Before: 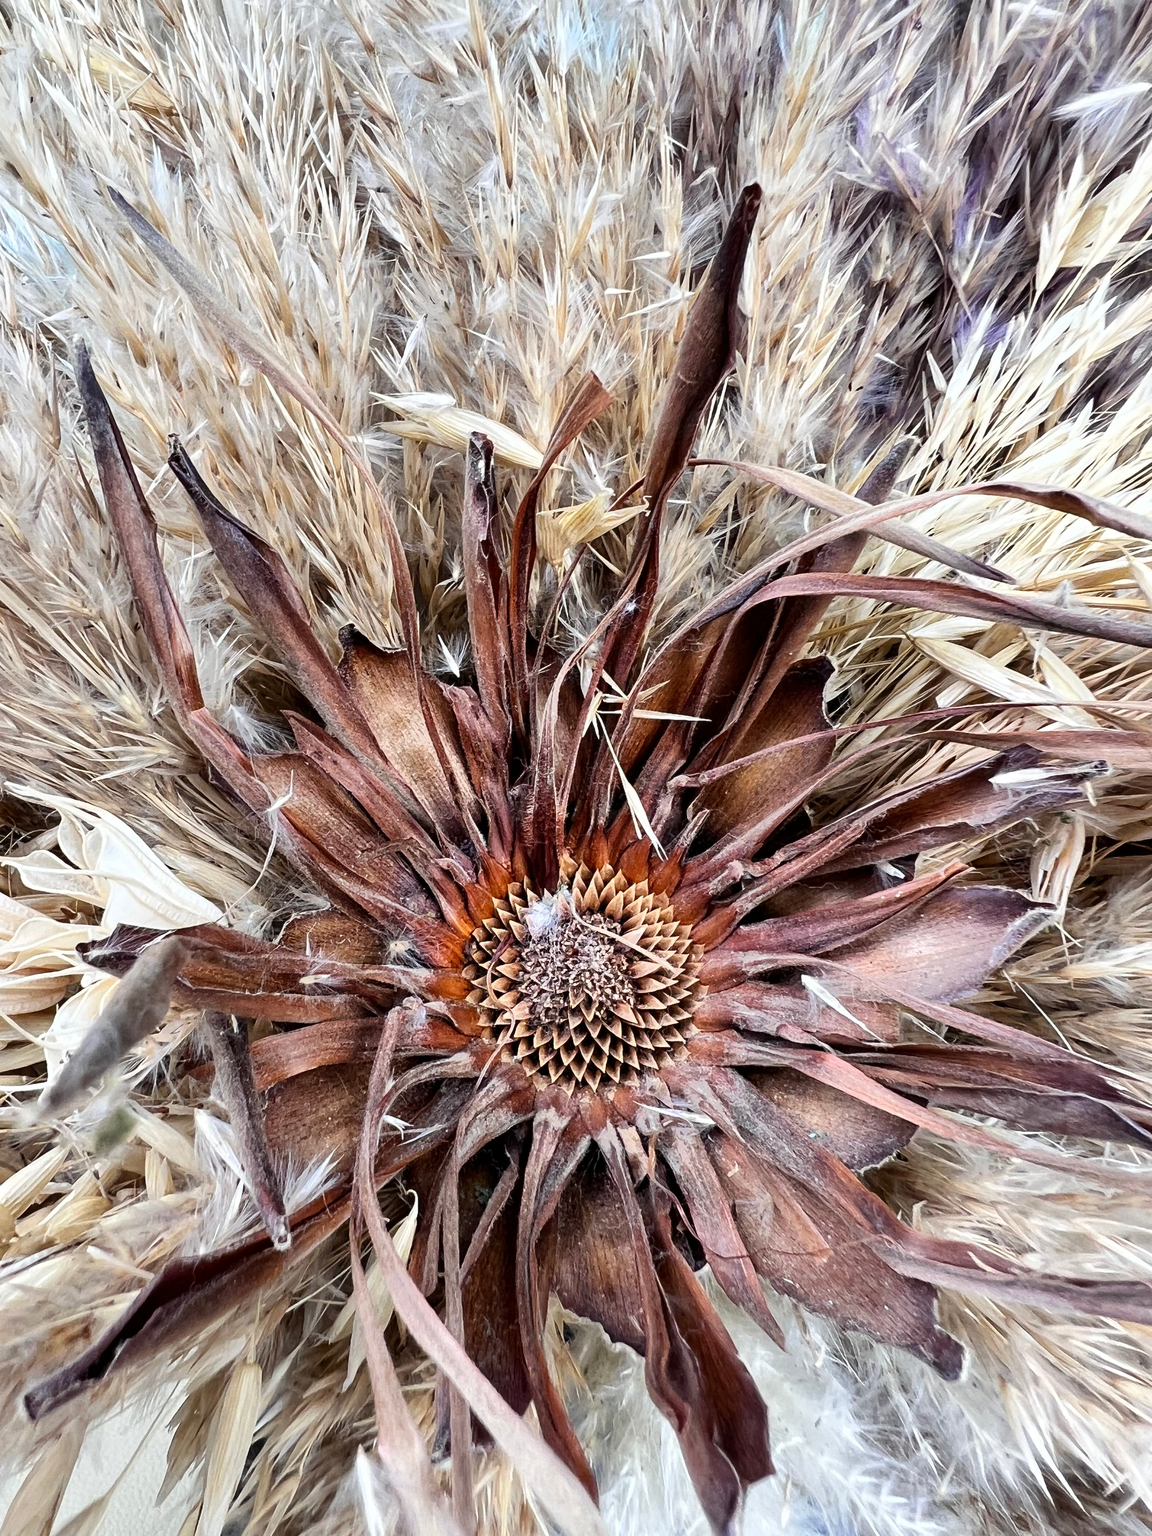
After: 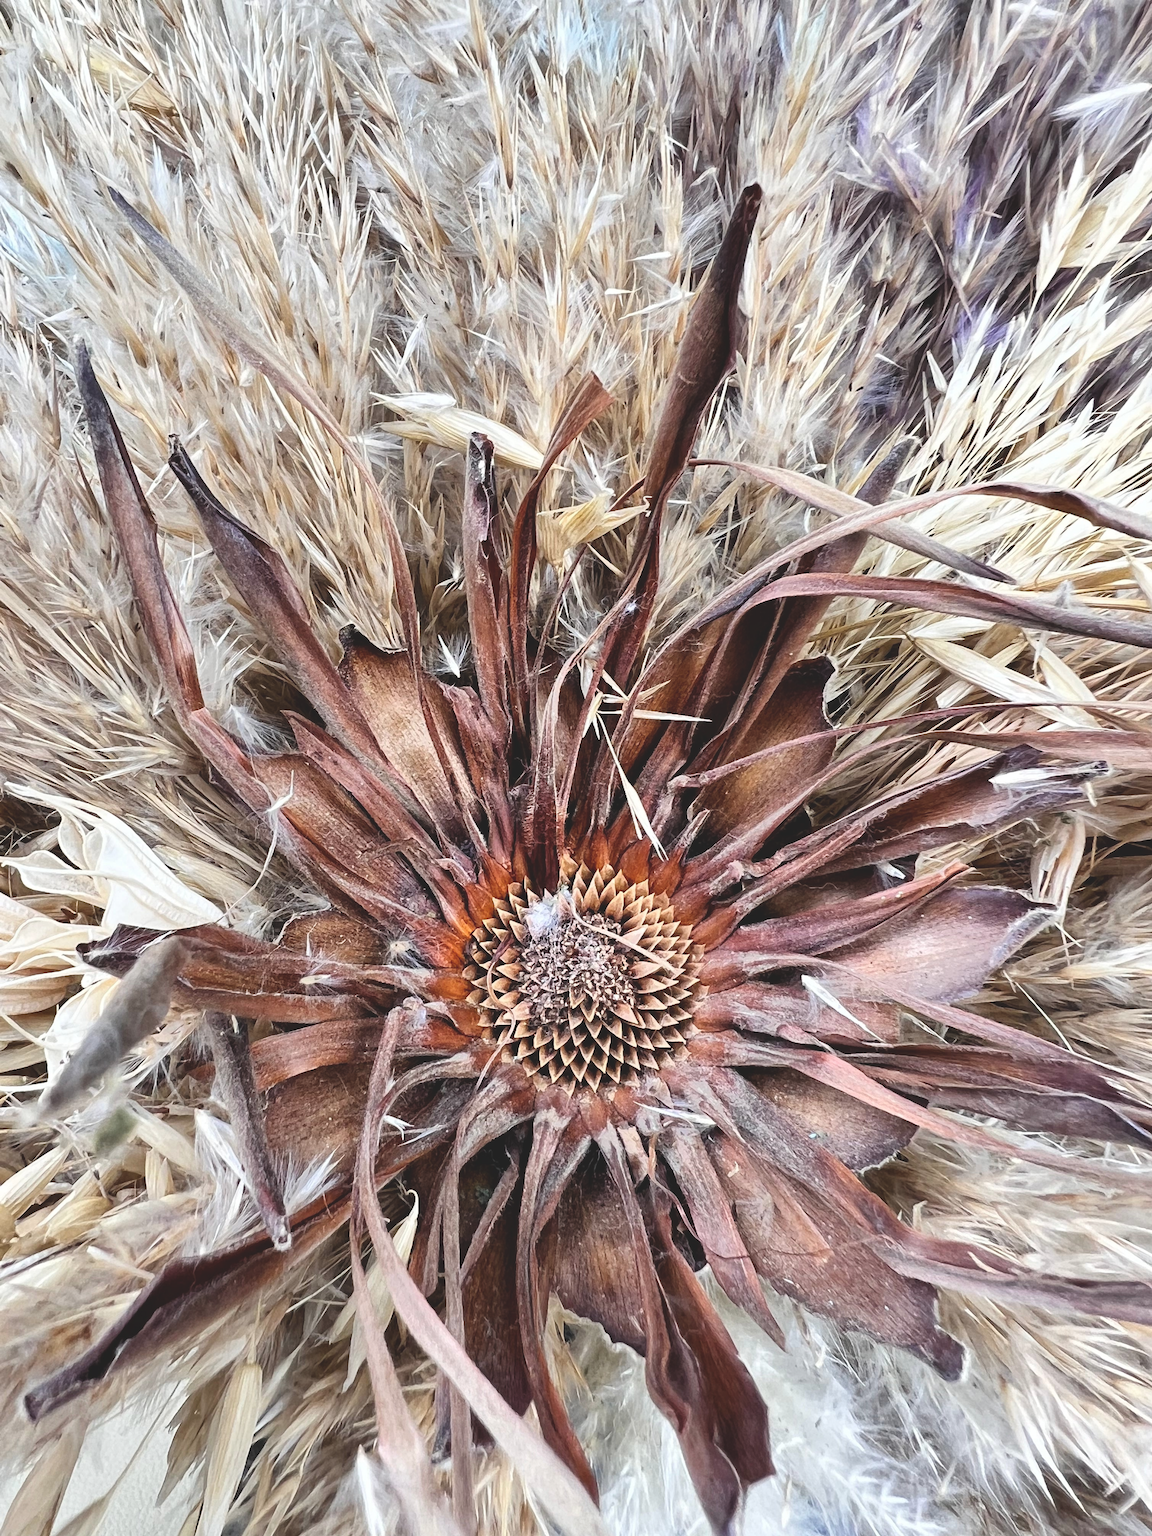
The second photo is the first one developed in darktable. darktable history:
exposure: exposure 0.217 EV, compensate highlight preservation false
shadows and highlights: shadows 29.32, highlights -29.32, low approximation 0.01, soften with gaussian
color balance: lift [1.01, 1, 1, 1], gamma [1.097, 1, 1, 1], gain [0.85, 1, 1, 1]
